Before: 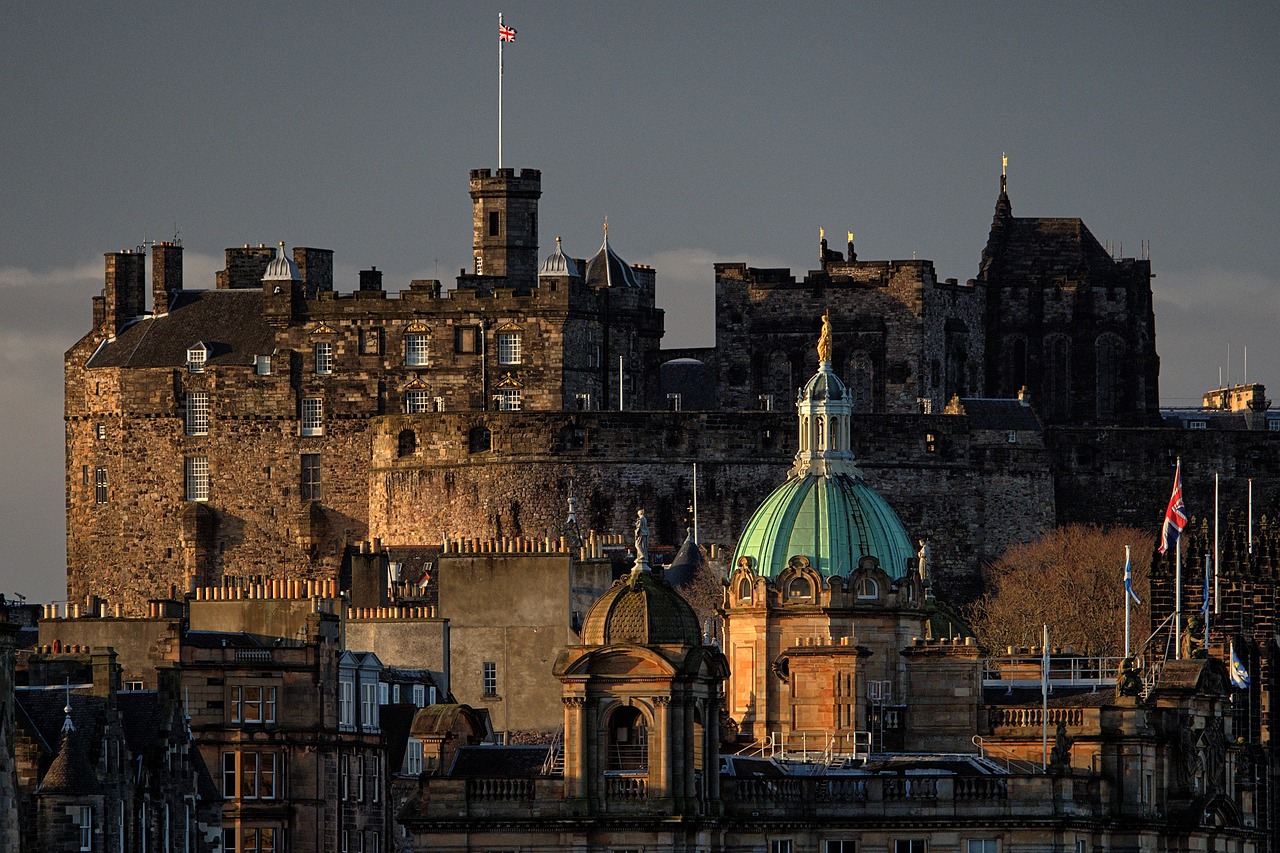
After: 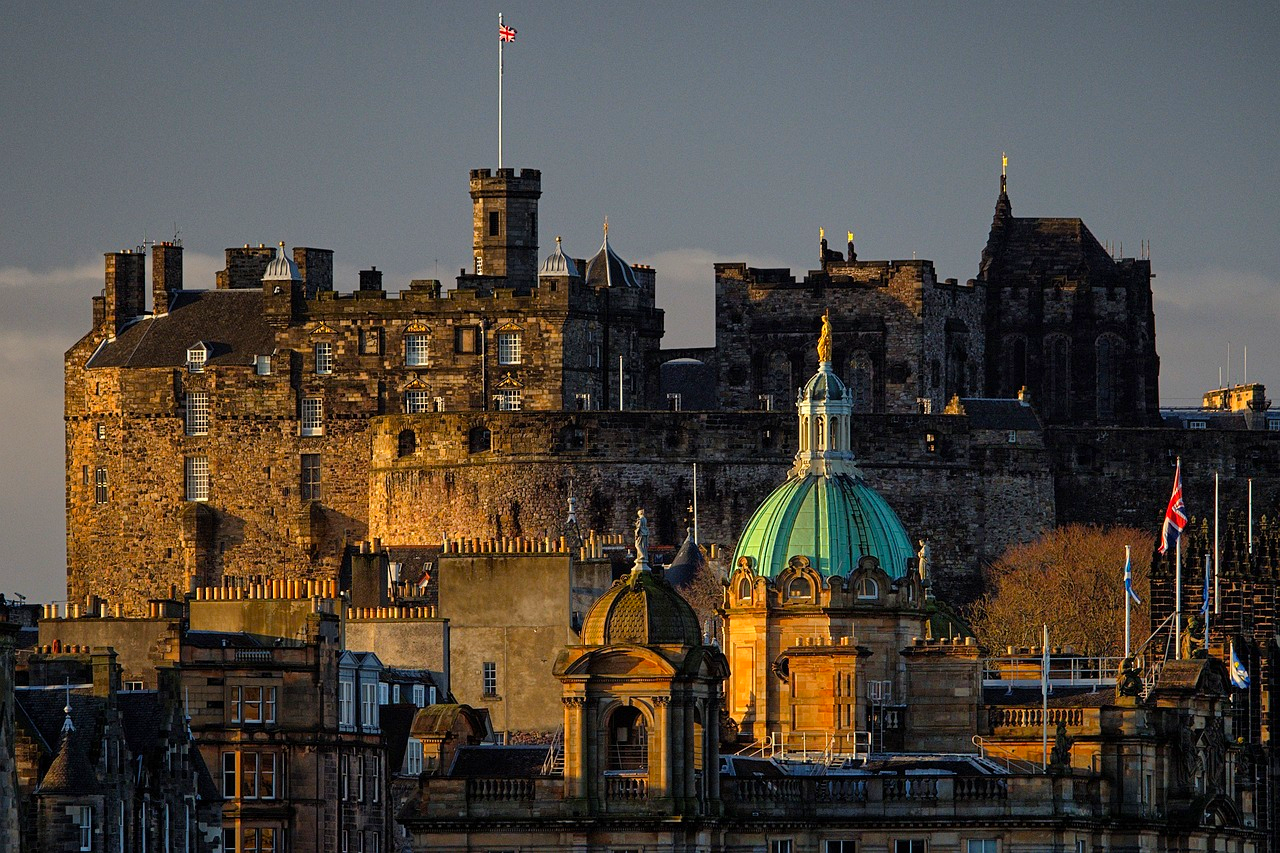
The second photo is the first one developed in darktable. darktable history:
tone equalizer: edges refinement/feathering 500, mask exposure compensation -1.57 EV, preserve details no
color balance rgb: perceptual saturation grading › global saturation 19.748%, perceptual brilliance grading › mid-tones 9.416%, perceptual brilliance grading › shadows 14.341%, global vibrance 20%
